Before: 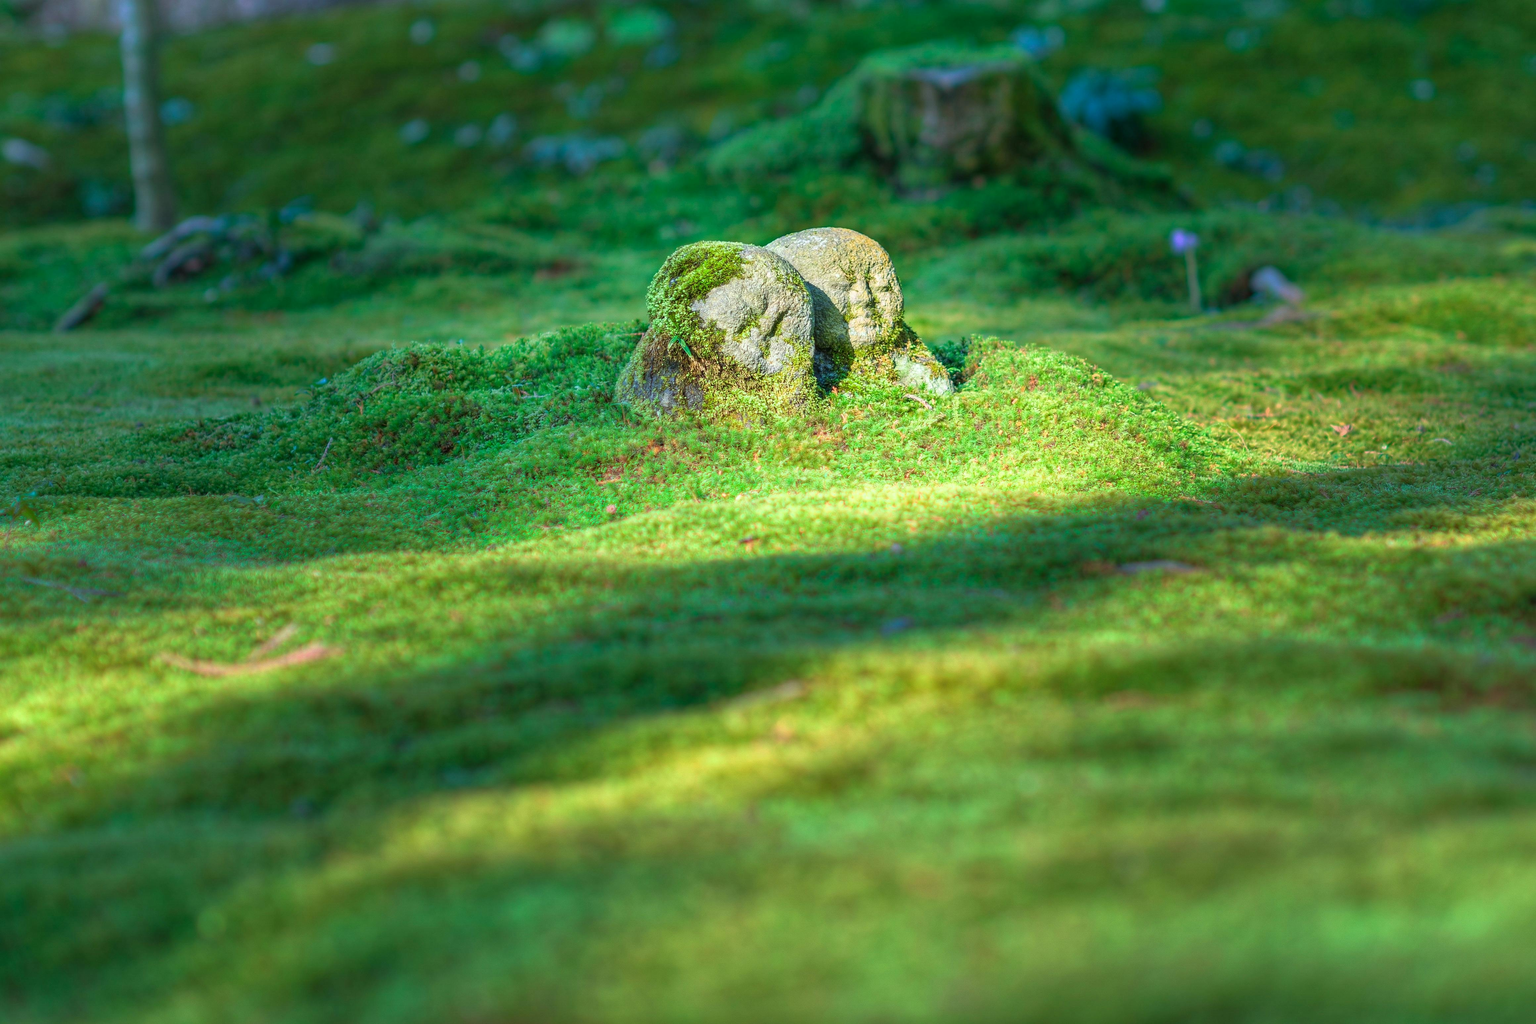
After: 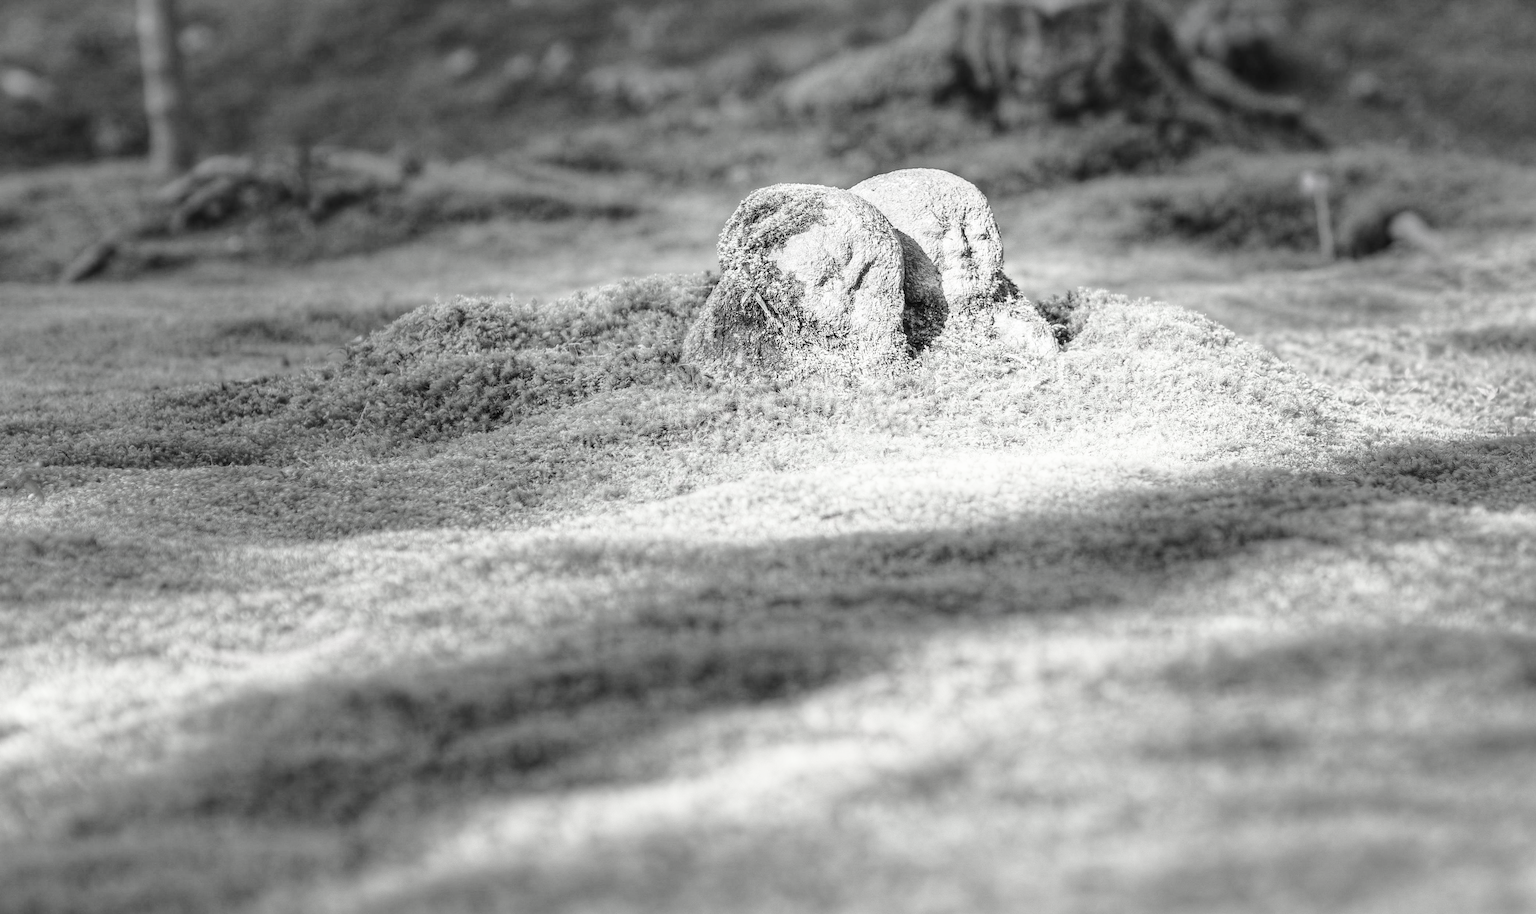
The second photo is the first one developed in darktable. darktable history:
contrast brightness saturation: saturation -0.983
crop: top 7.408%, right 9.883%, bottom 12.071%
base curve: curves: ch0 [(0, 0) (0.028, 0.03) (0.121, 0.232) (0.46, 0.748) (0.859, 0.968) (1, 1)]
